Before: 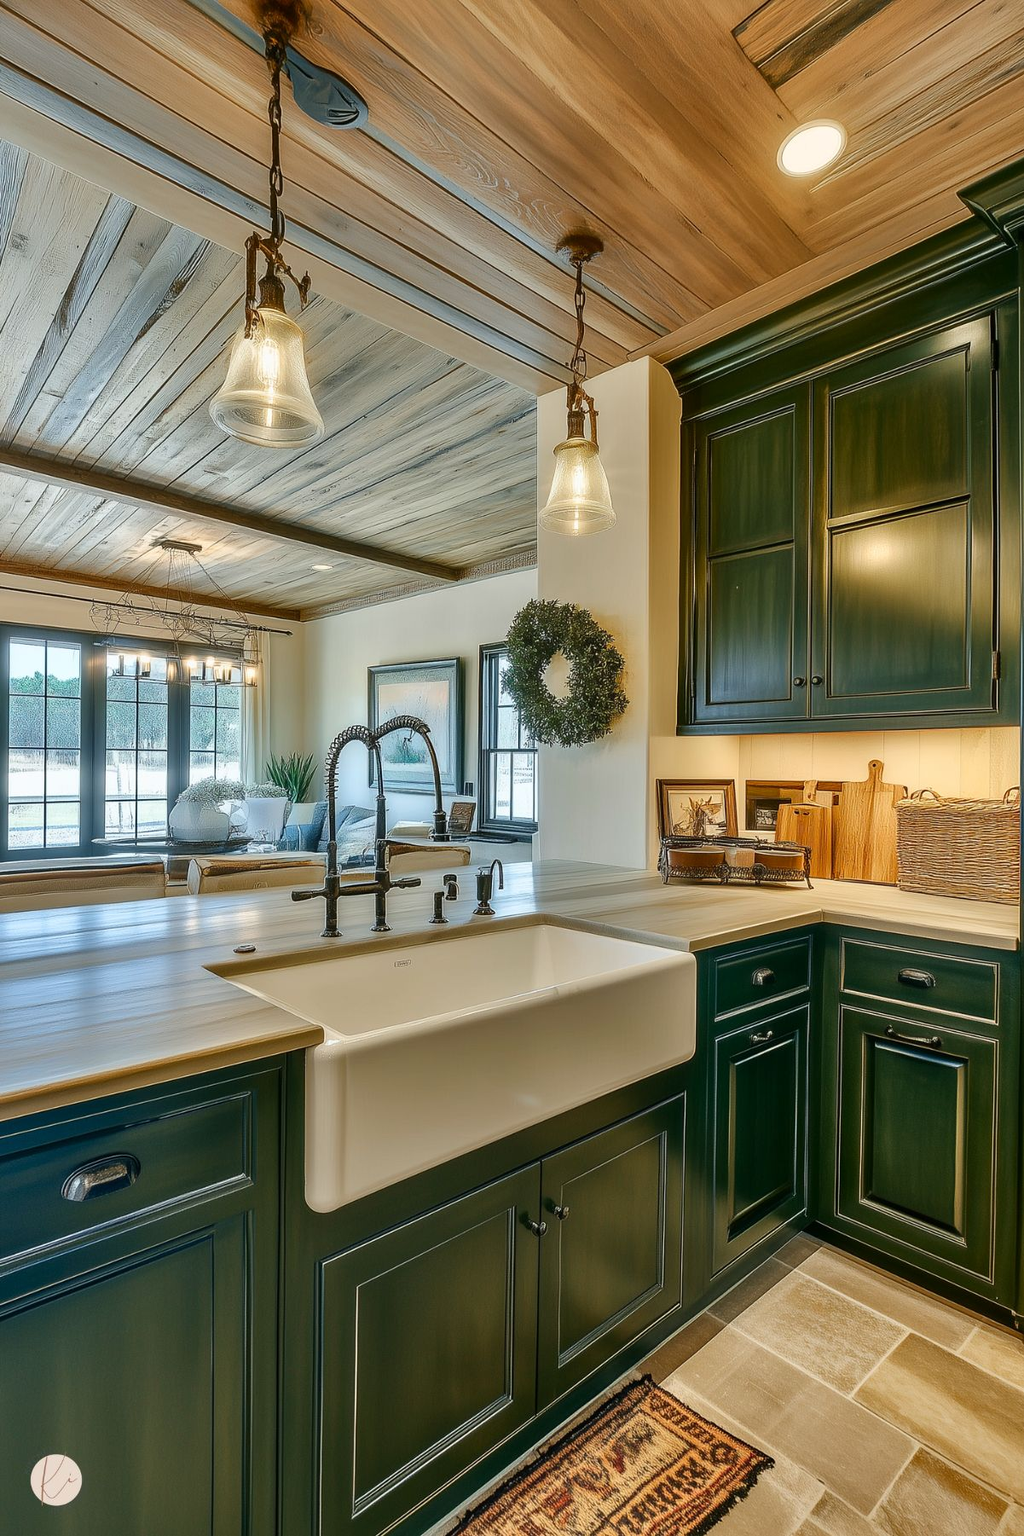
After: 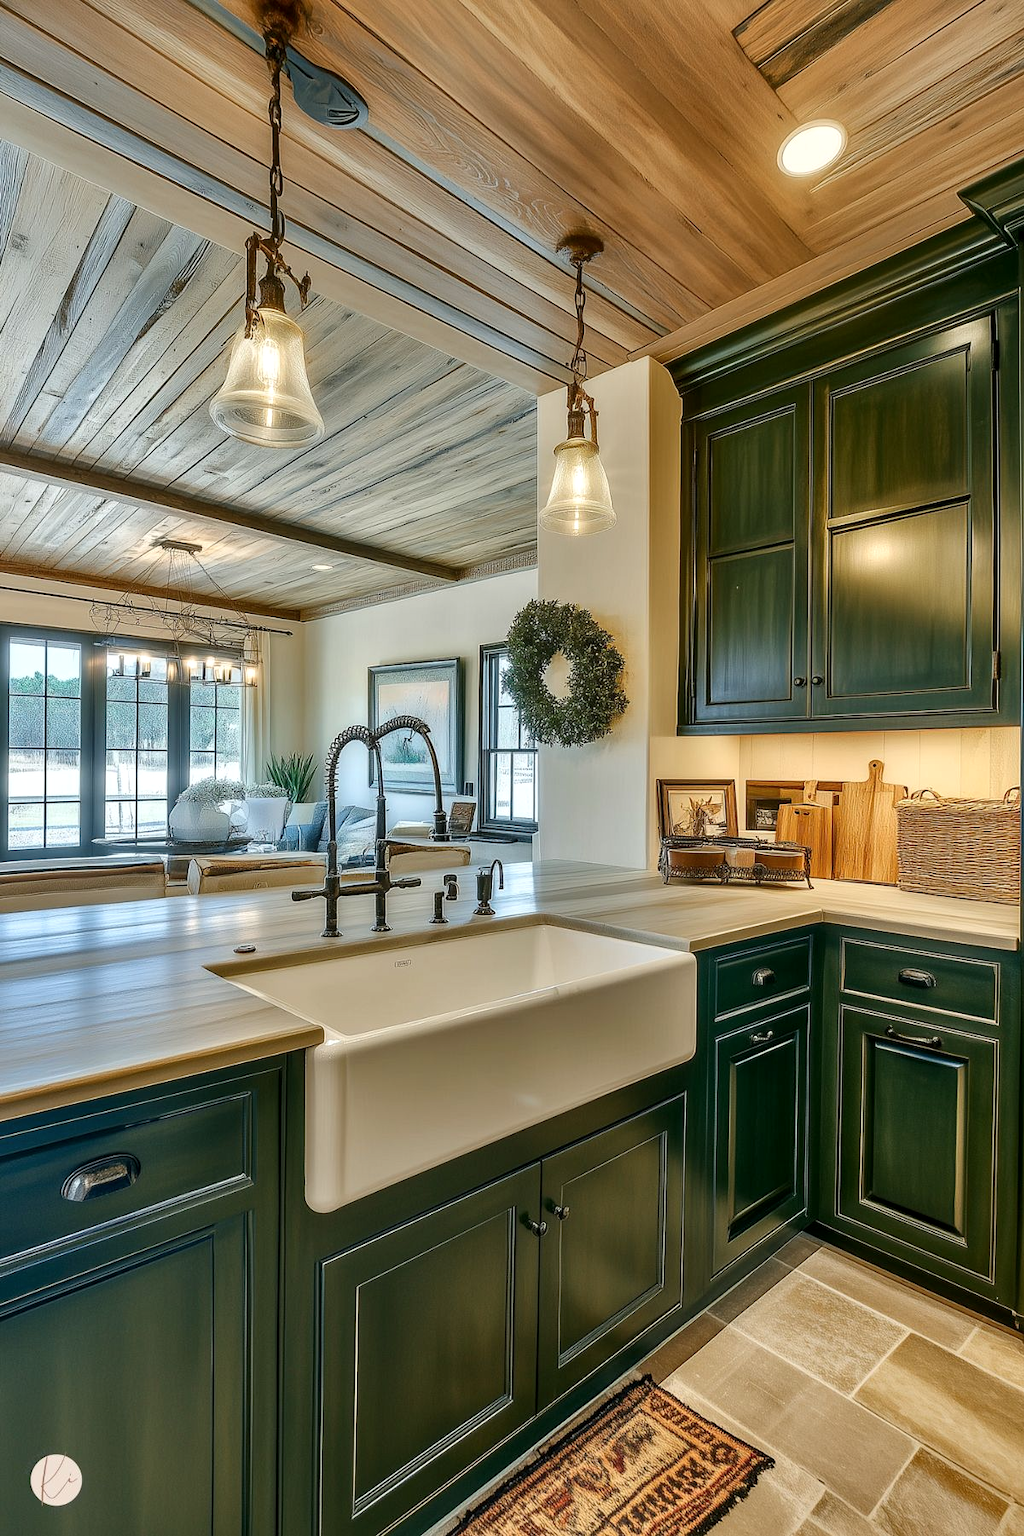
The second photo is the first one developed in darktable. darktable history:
local contrast: highlights 100%, shadows 100%, detail 120%, midtone range 0.2
contrast brightness saturation: saturation -0.05
levels: levels [0, 0.492, 0.984]
